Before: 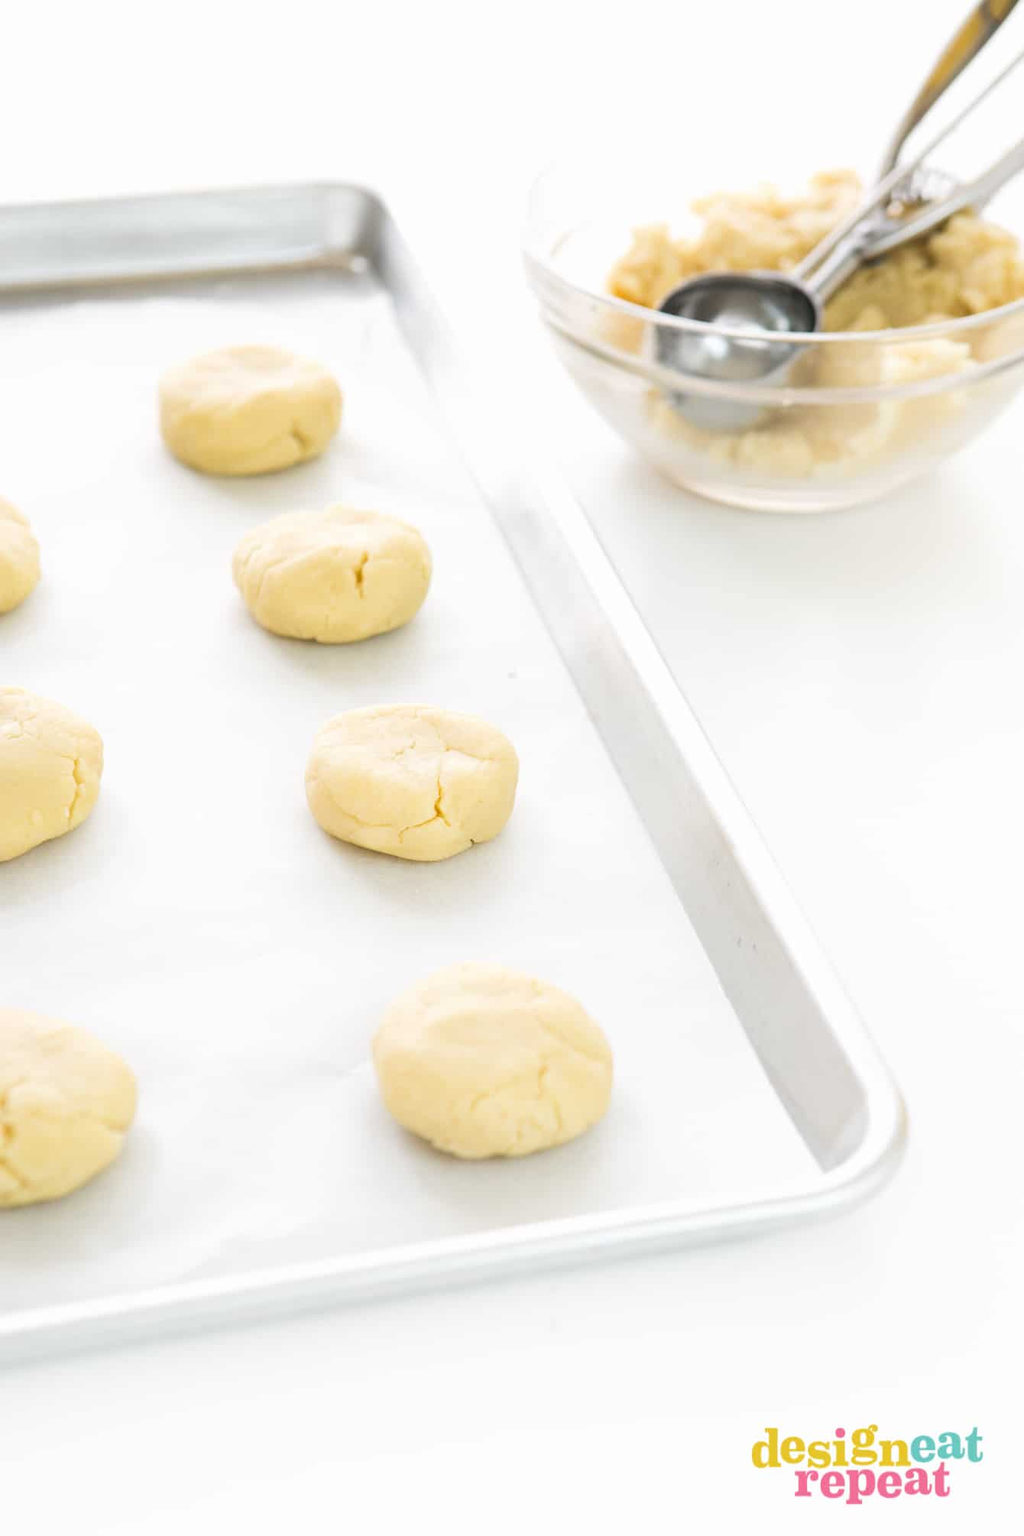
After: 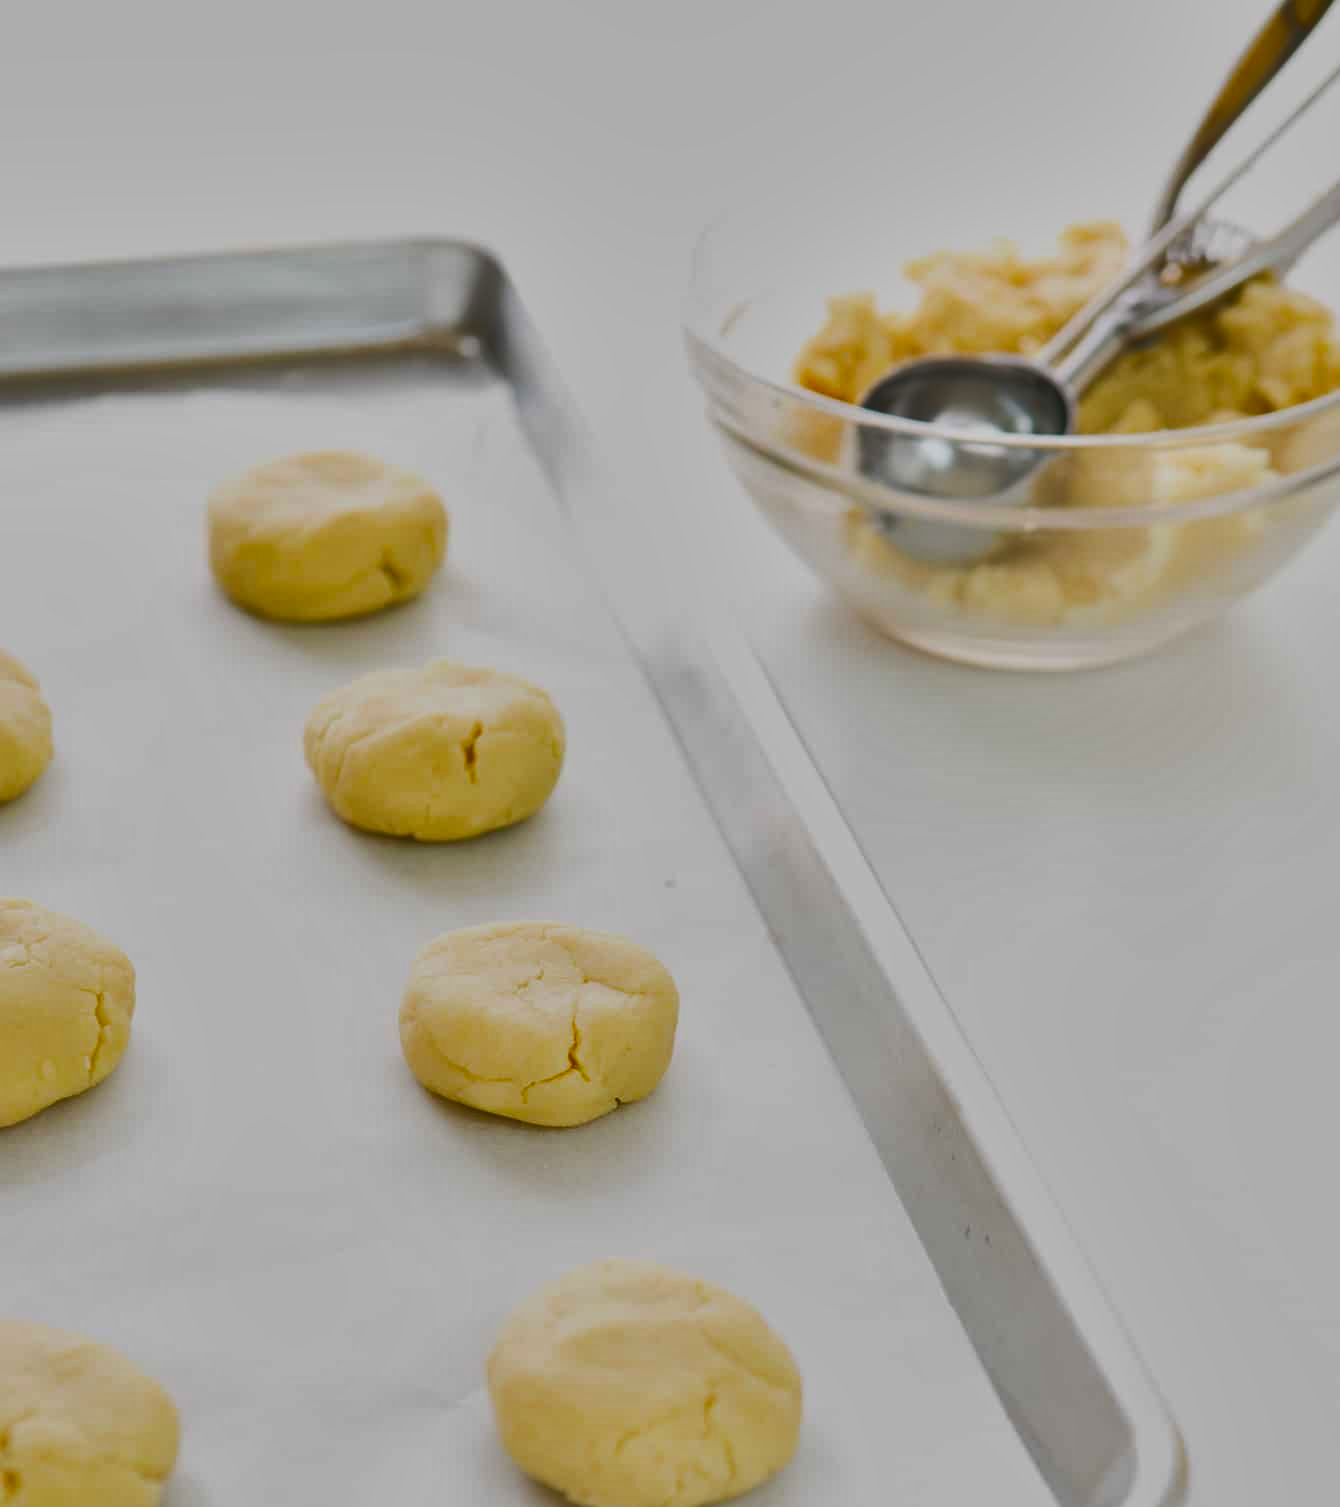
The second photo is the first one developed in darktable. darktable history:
crop: bottom 24.988%
contrast brightness saturation: contrast 0.07, brightness 0.18, saturation 0.4
exposure: black level correction 0, exposure -0.721 EV, compensate highlight preservation false
shadows and highlights: radius 108.52, shadows 44.07, highlights -67.8, low approximation 0.01, soften with gaussian
